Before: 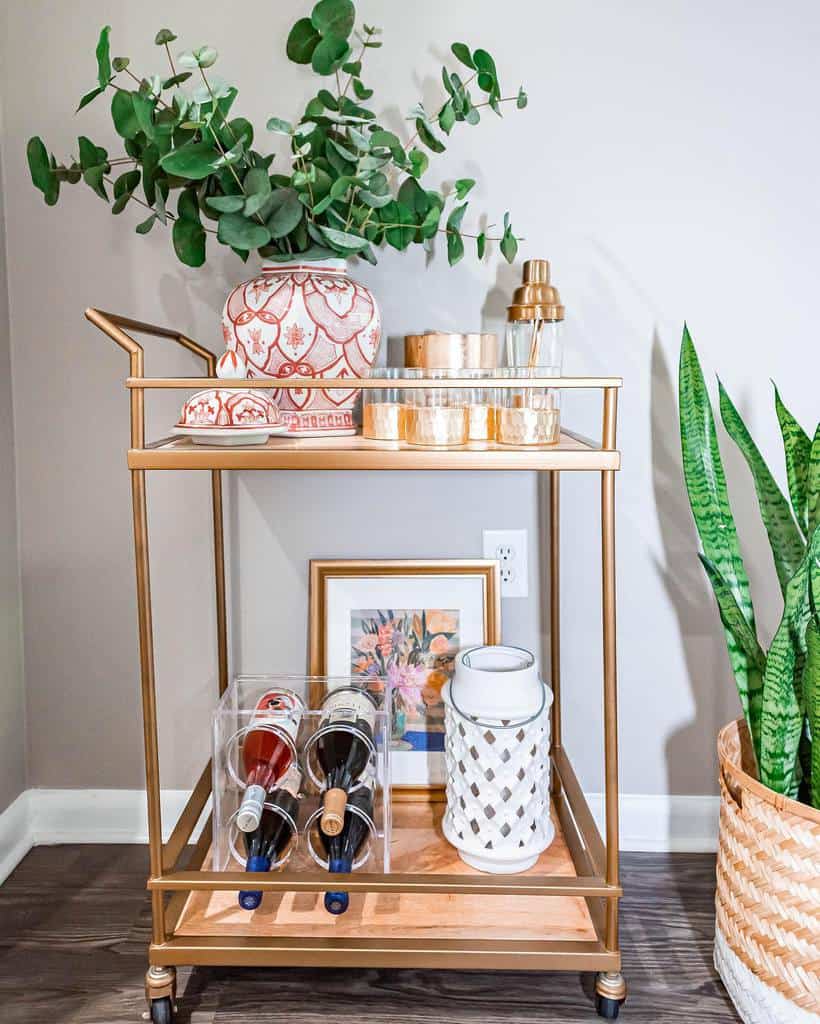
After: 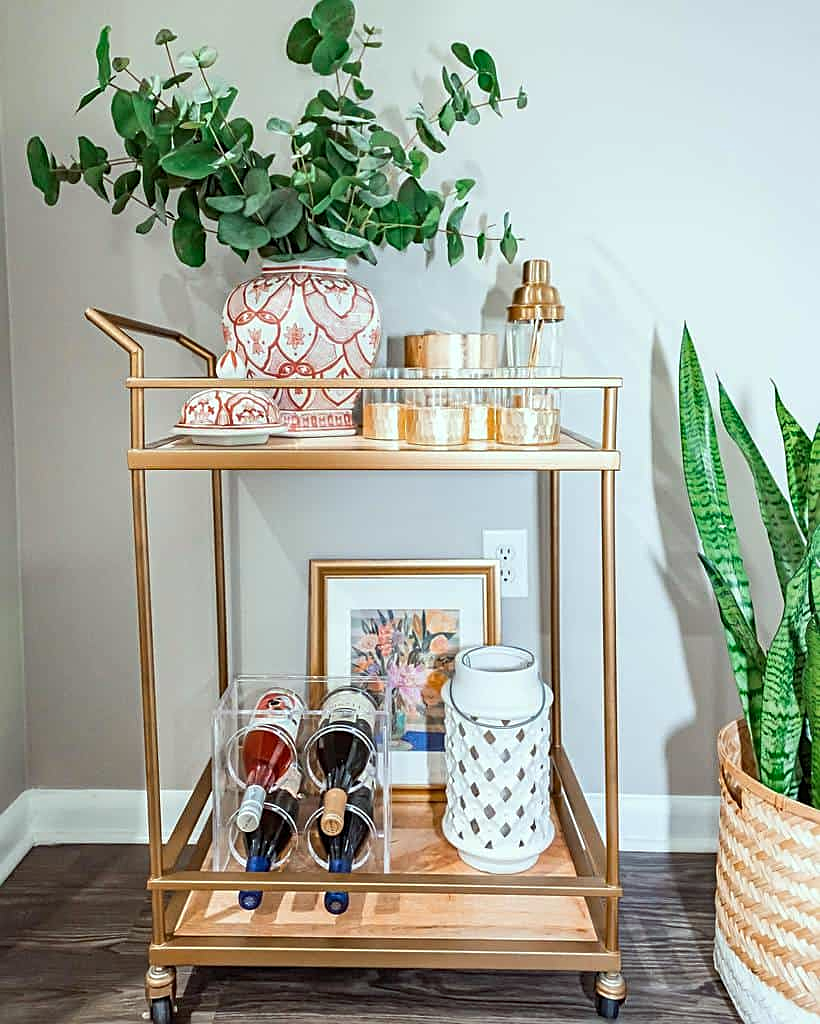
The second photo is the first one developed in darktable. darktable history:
color correction: highlights a* -6.34, highlights b* 0.462
sharpen: on, module defaults
